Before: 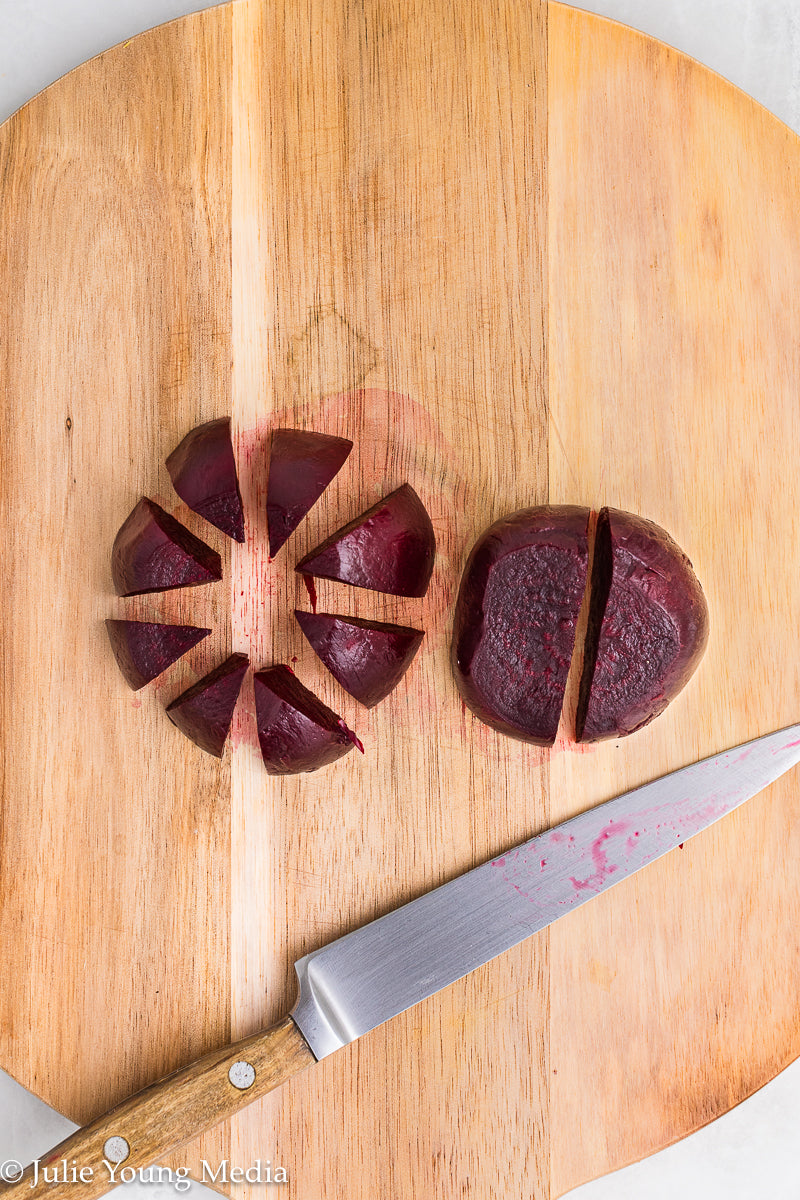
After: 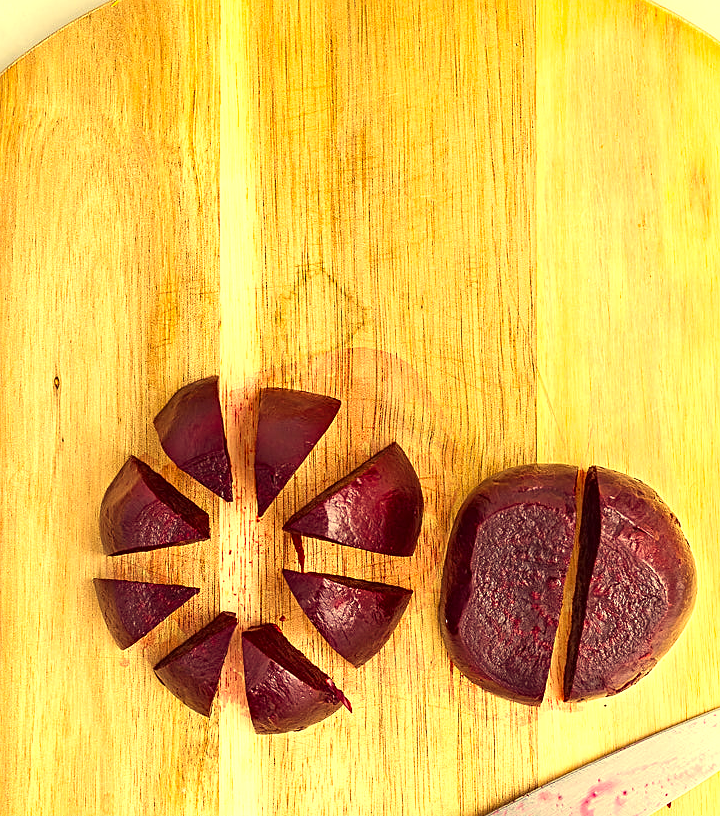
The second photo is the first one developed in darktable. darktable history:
sharpen: on, module defaults
exposure: exposure 0.669 EV, compensate highlight preservation false
color correction: highlights a* -0.482, highlights b* 40, shadows a* 9.8, shadows b* -0.161
crop: left 1.509%, top 3.452%, right 7.696%, bottom 28.452%
